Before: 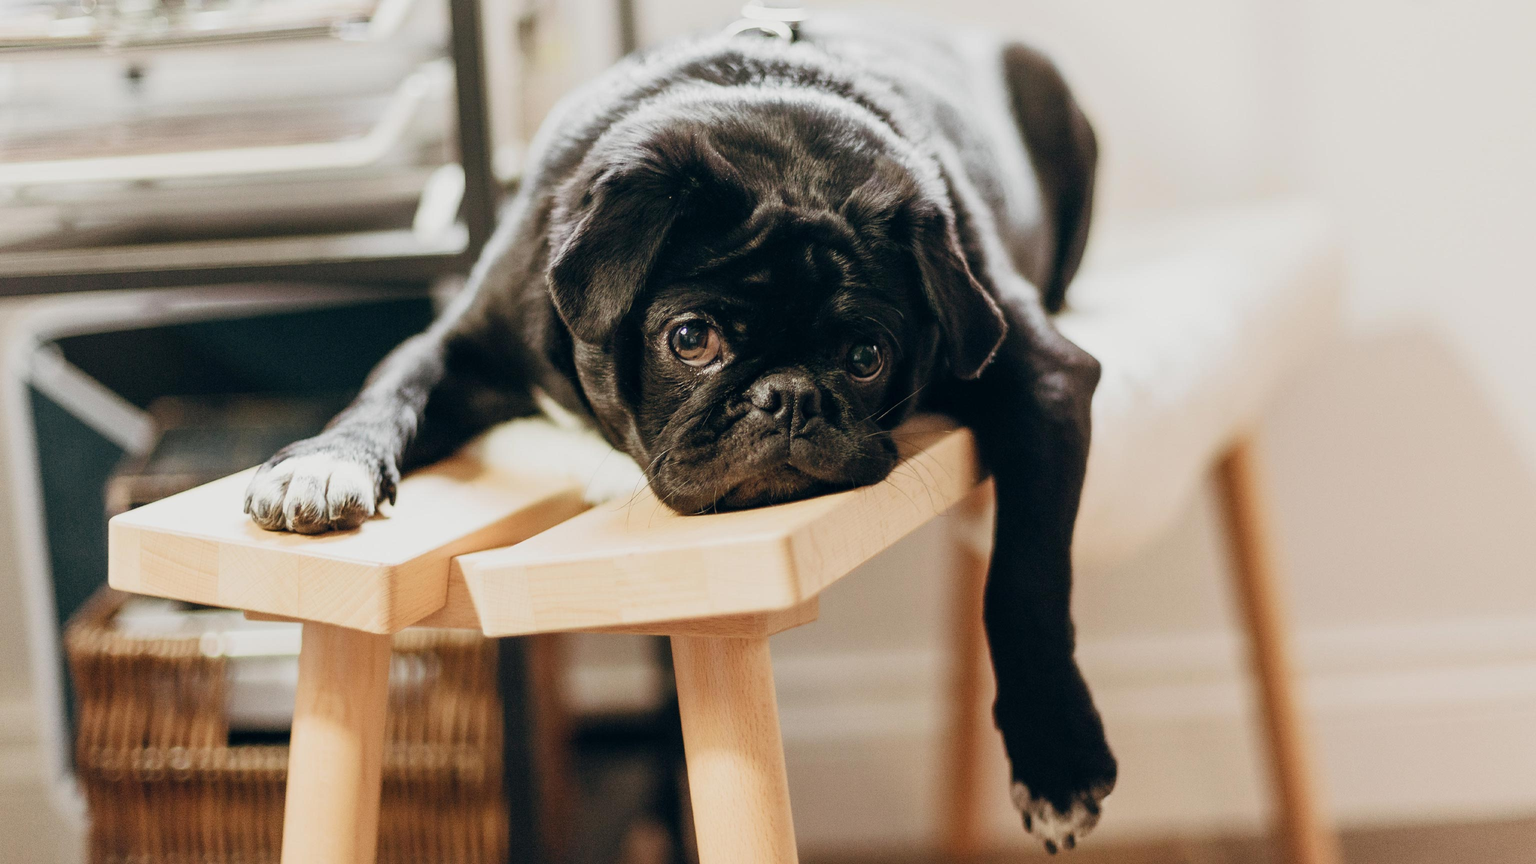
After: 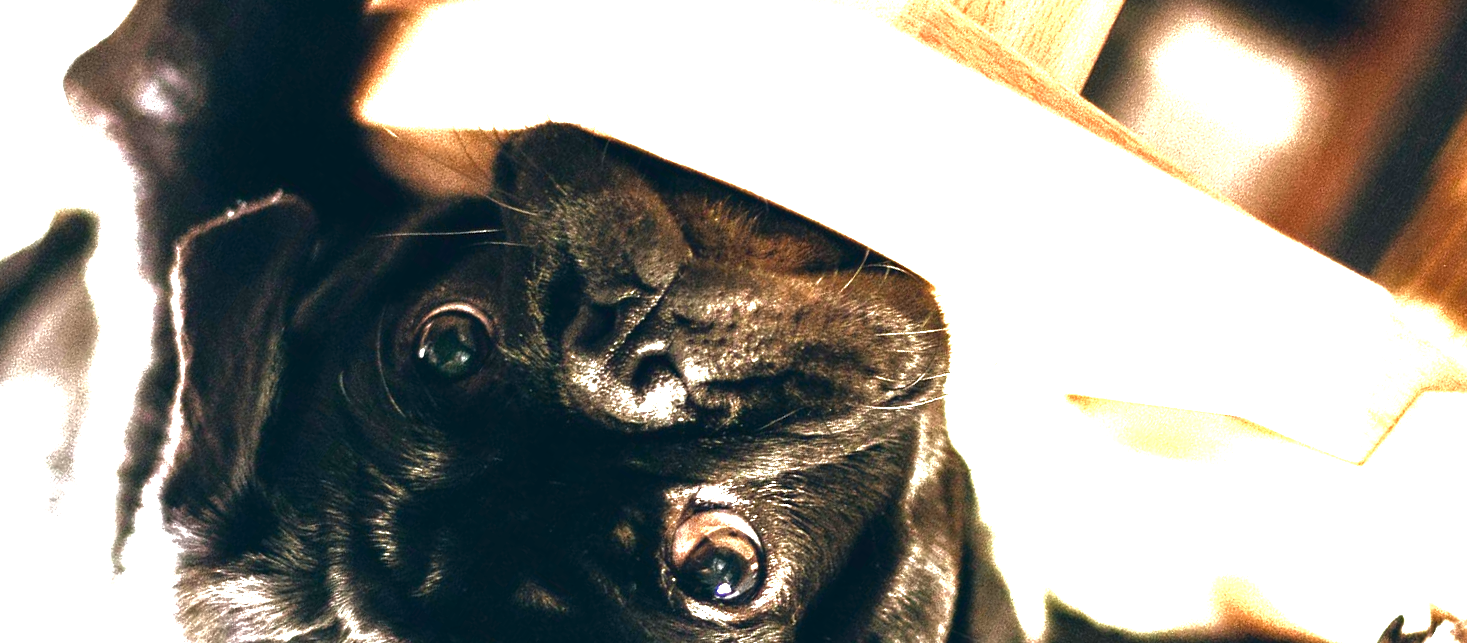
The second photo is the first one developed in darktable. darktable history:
crop and rotate: angle 146.91°, left 9.214%, top 15.672%, right 4.393%, bottom 16.999%
exposure: exposure 1.99 EV, compensate highlight preservation false
tone equalizer: -8 EV -0.399 EV, -7 EV -0.354 EV, -6 EV -0.335 EV, -5 EV -0.211 EV, -3 EV 0.221 EV, -2 EV 0.346 EV, -1 EV 0.409 EV, +0 EV 0.427 EV, edges refinement/feathering 500, mask exposure compensation -1.57 EV, preserve details no
tone curve: curves: ch0 [(0, 0) (0.003, 0.029) (0.011, 0.034) (0.025, 0.044) (0.044, 0.057) (0.069, 0.07) (0.1, 0.084) (0.136, 0.104) (0.177, 0.127) (0.224, 0.156) (0.277, 0.192) (0.335, 0.236) (0.399, 0.284) (0.468, 0.339) (0.543, 0.393) (0.623, 0.454) (0.709, 0.541) (0.801, 0.65) (0.898, 0.766) (1, 1)], color space Lab, independent channels, preserve colors none
